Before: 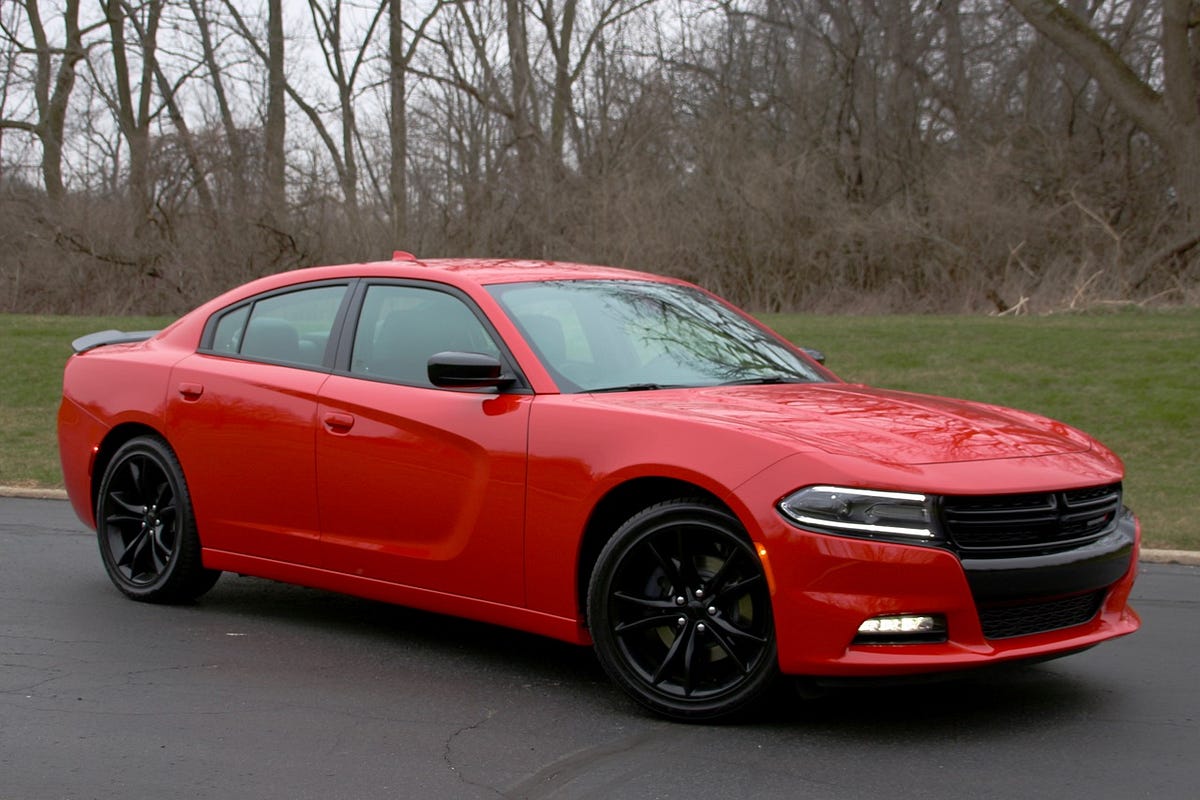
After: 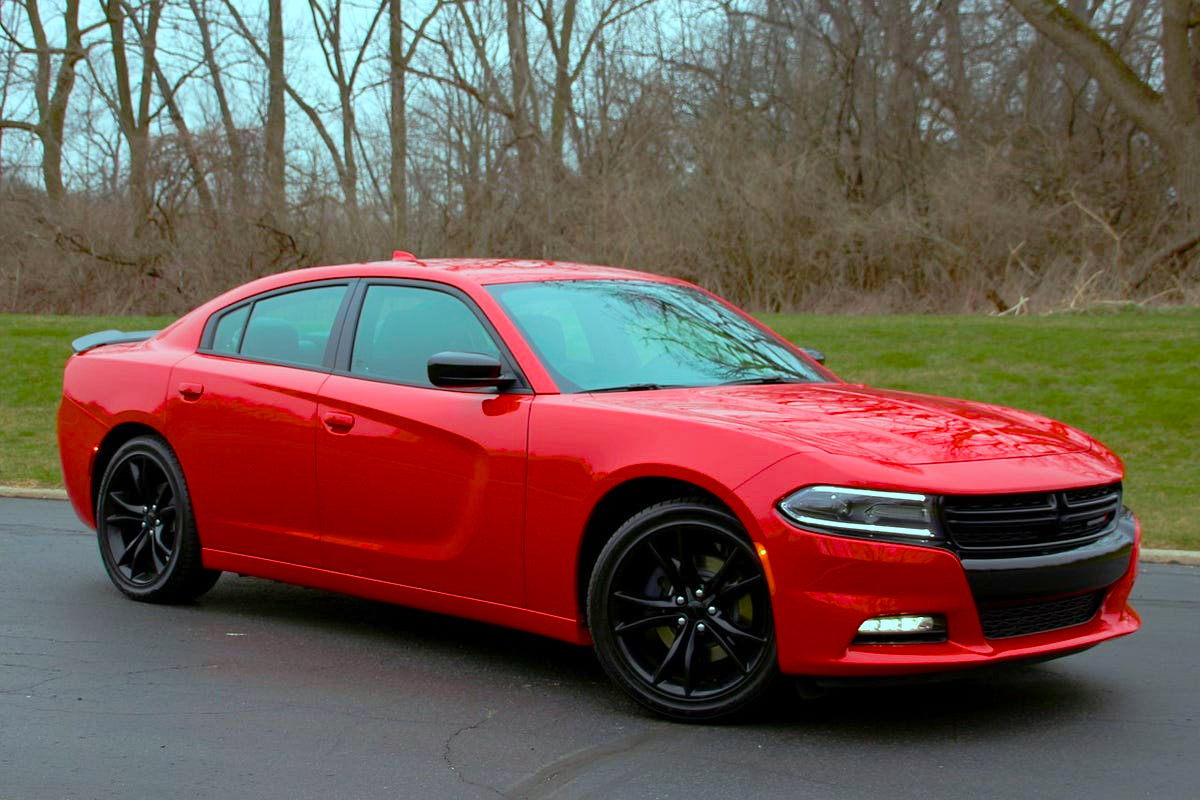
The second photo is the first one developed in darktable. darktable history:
color balance rgb: highlights gain › chroma 4.095%, highlights gain › hue 203.51°, linear chroma grading › shadows 31.942%, linear chroma grading › global chroma -1.482%, linear chroma grading › mid-tones 4.264%, perceptual saturation grading › global saturation 29.668%, perceptual brilliance grading › mid-tones 9.933%, perceptual brilliance grading › shadows 15.251%, global vibrance 2.788%
